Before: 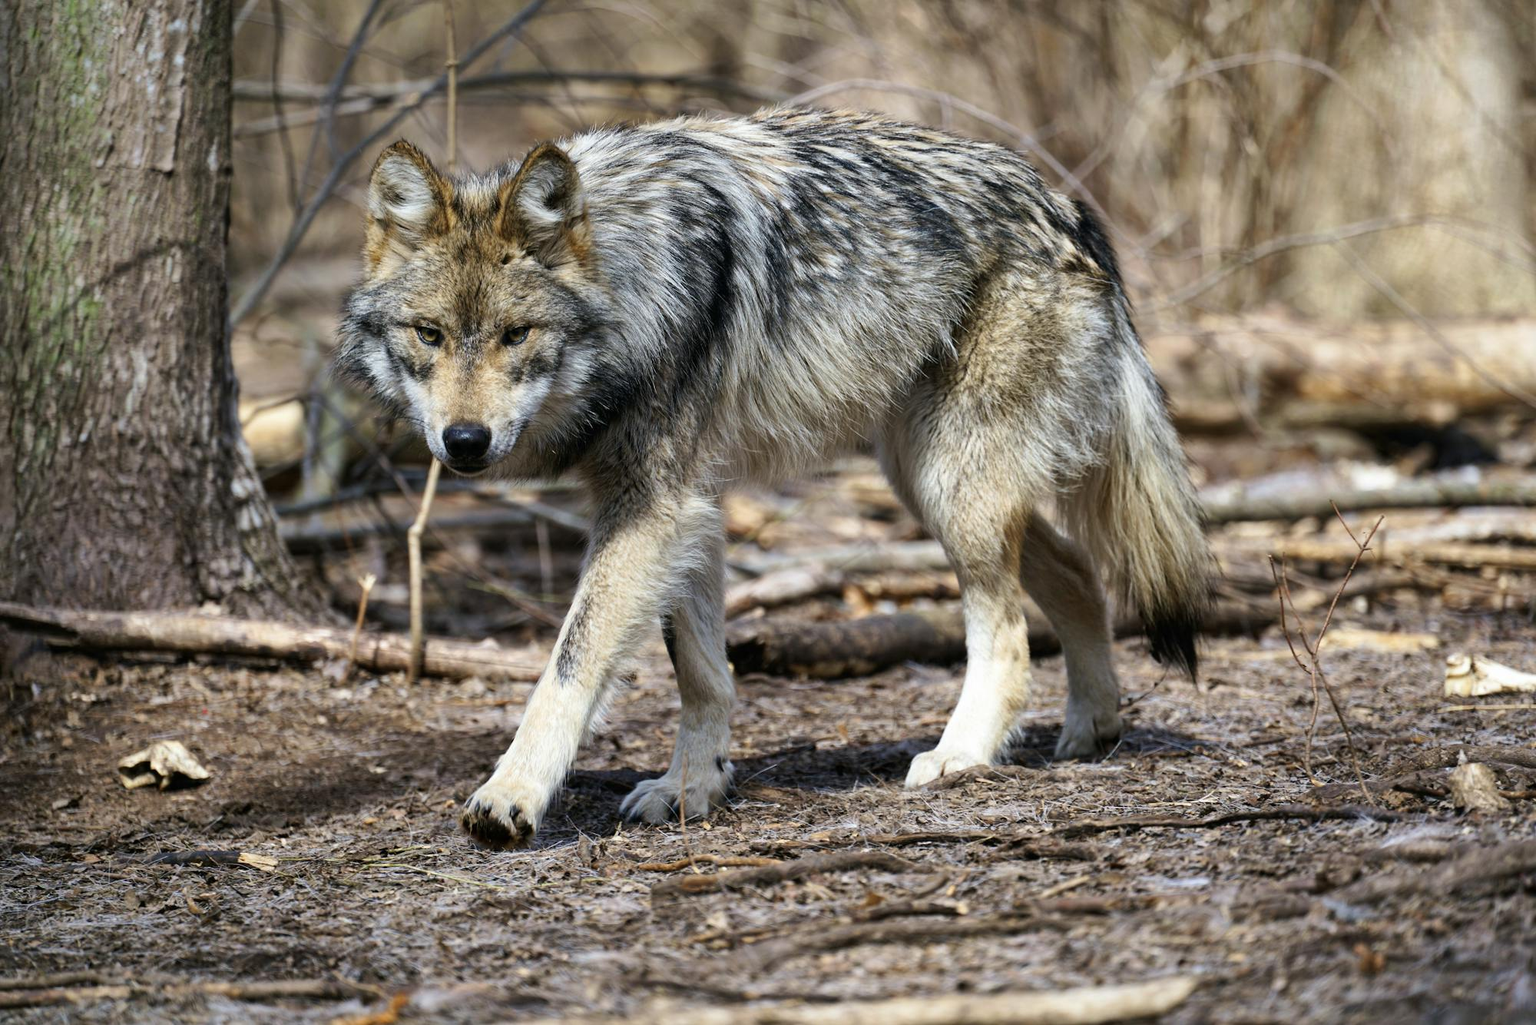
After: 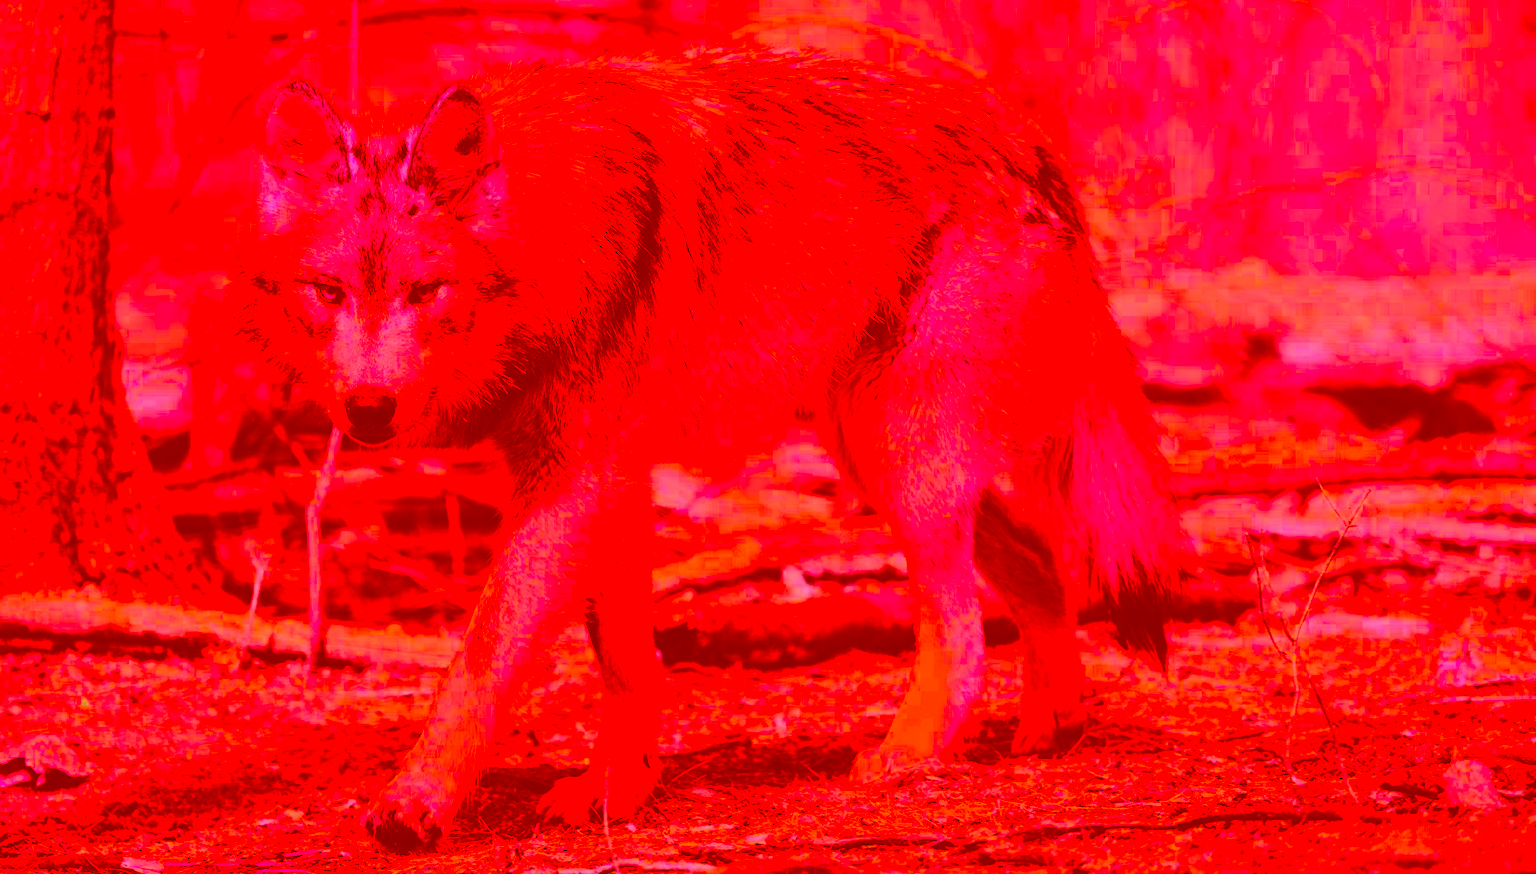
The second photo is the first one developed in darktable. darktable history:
crop: left 8.337%, top 6.552%, bottom 15.223%
color correction: highlights a* -39.34, highlights b* -39.25, shadows a* -39.51, shadows b* -39.53, saturation -2.96
exposure: black level correction -0.009, exposure 0.07 EV, compensate highlight preservation false
contrast brightness saturation: contrast 0.074, brightness 0.083, saturation 0.177
tone curve: curves: ch0 [(0, 0) (0.003, 0.096) (0.011, 0.097) (0.025, 0.096) (0.044, 0.099) (0.069, 0.109) (0.1, 0.129) (0.136, 0.149) (0.177, 0.176) (0.224, 0.22) (0.277, 0.288) (0.335, 0.385) (0.399, 0.49) (0.468, 0.581) (0.543, 0.661) (0.623, 0.729) (0.709, 0.79) (0.801, 0.849) (0.898, 0.912) (1, 1)], color space Lab, independent channels, preserve colors none
filmic rgb: middle gray luminance 18.3%, black relative exposure -11.21 EV, white relative exposure 3.7 EV, target black luminance 0%, hardness 5.84, latitude 56.63%, contrast 0.965, shadows ↔ highlights balance 49.91%
